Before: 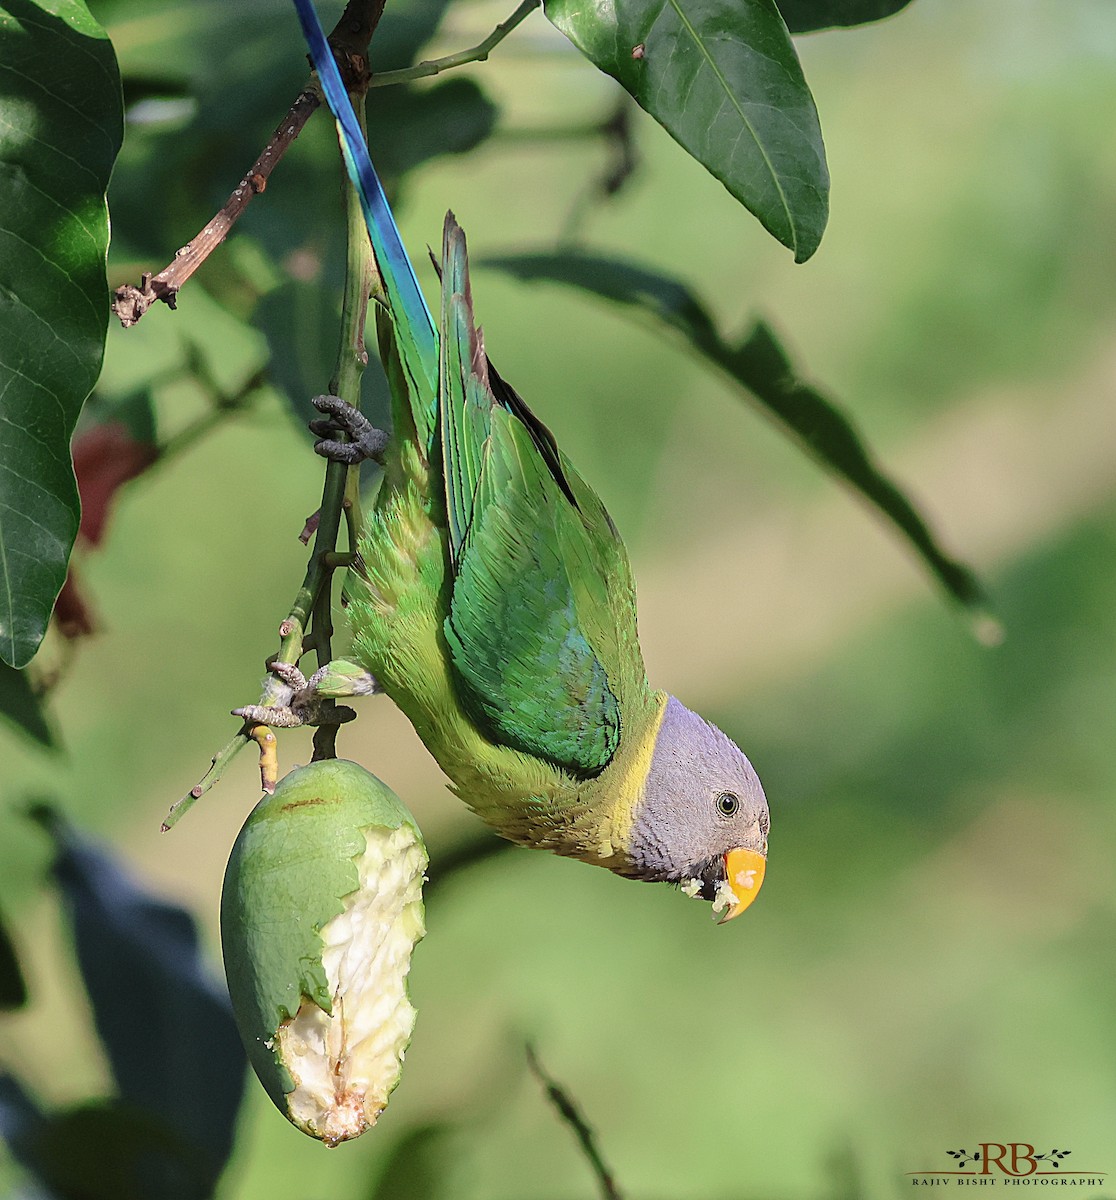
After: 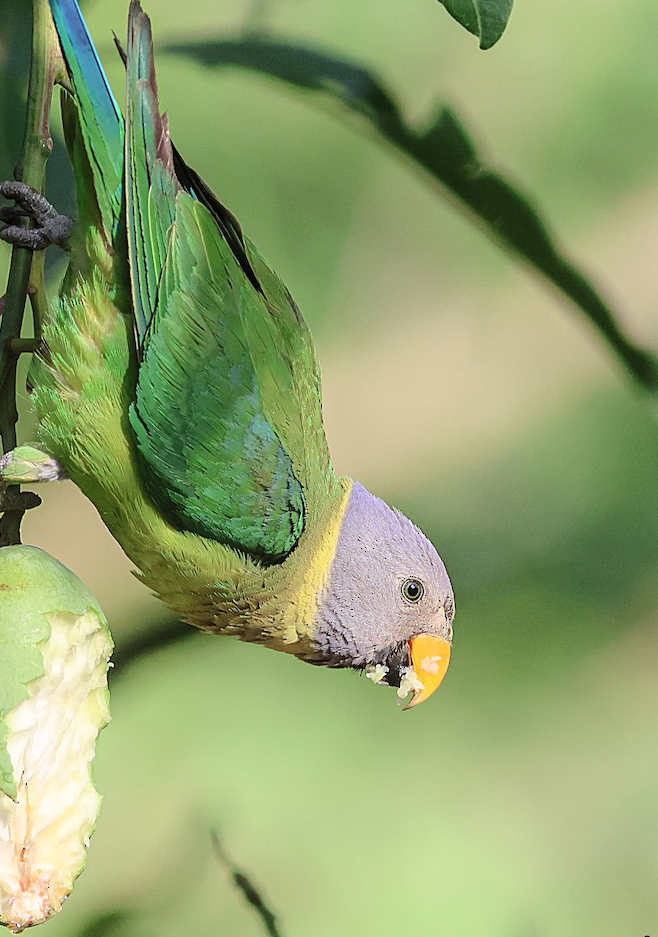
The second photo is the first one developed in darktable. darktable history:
crop and rotate: left 28.24%, top 17.901%, right 12.721%, bottom 3.979%
shadows and highlights: shadows -89.33, highlights 91.55, soften with gaussian
tone equalizer: on, module defaults
